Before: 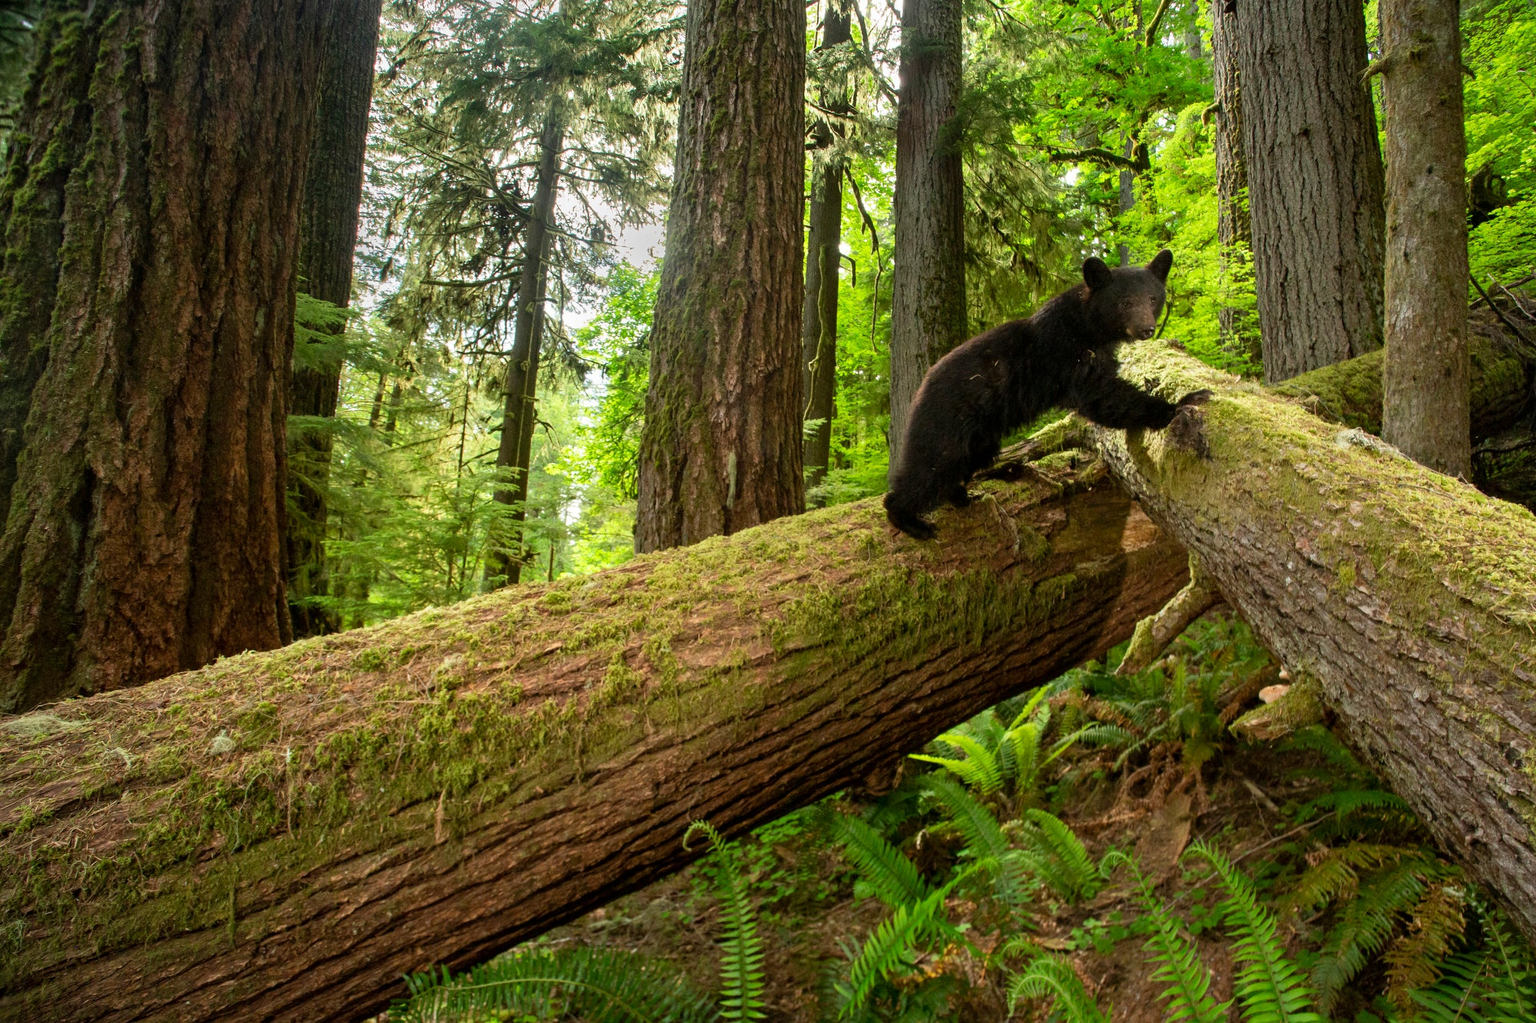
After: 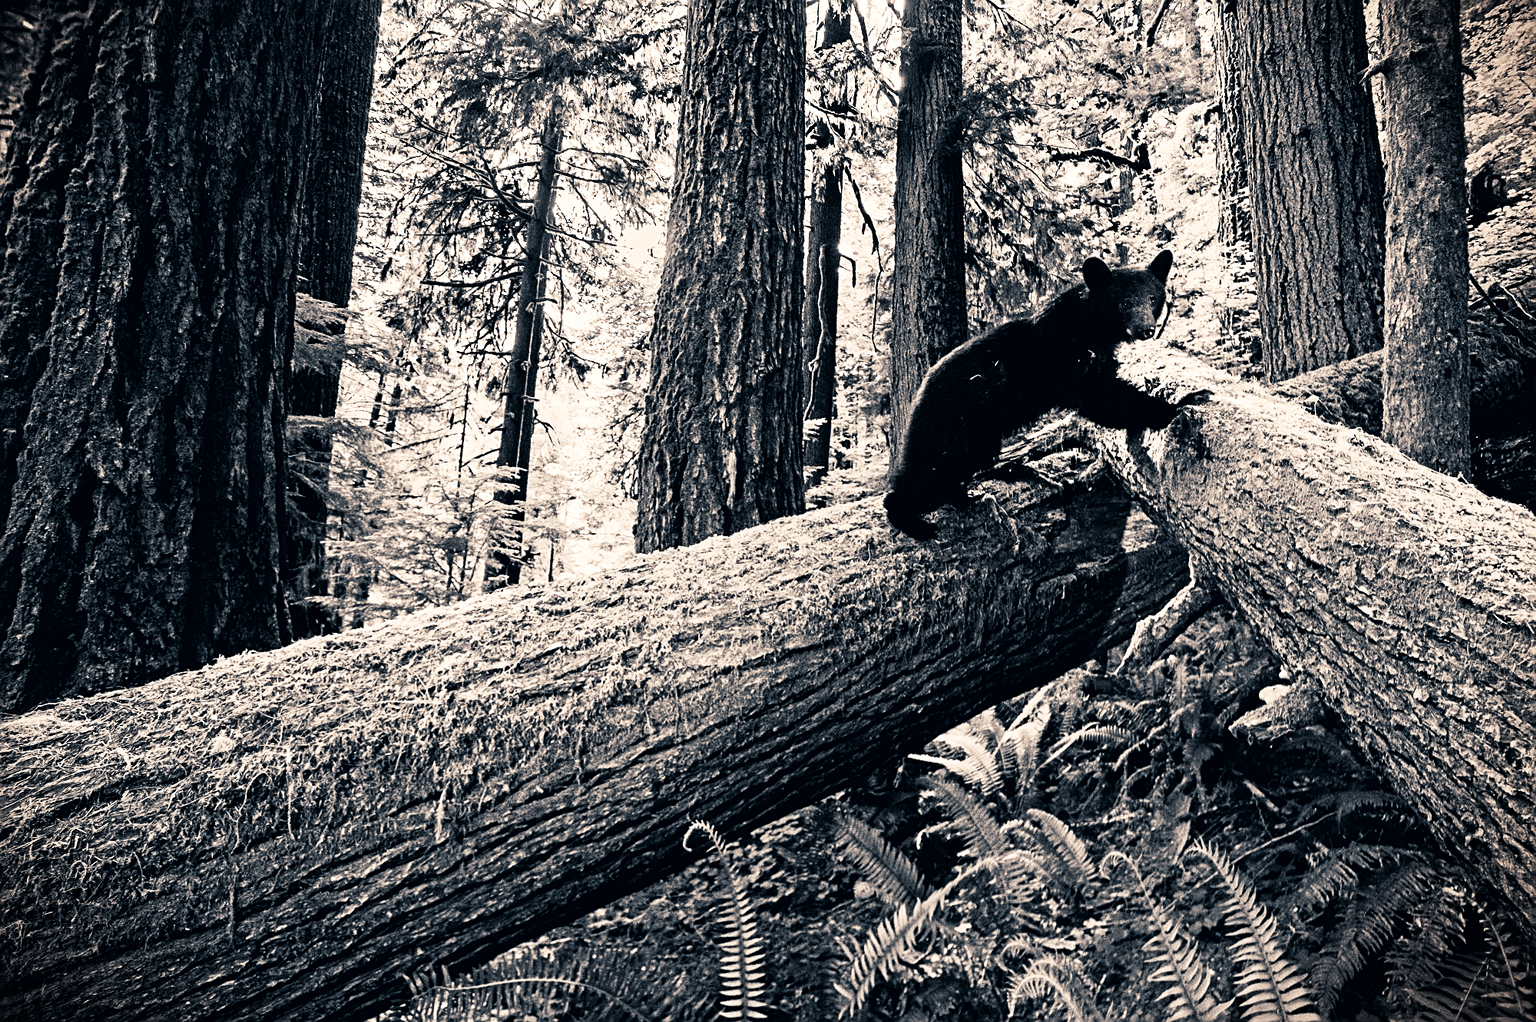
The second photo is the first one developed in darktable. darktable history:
sharpen: on, module defaults
split-toning: on, module defaults | blend: blend mode overlay, opacity 85%; mask: uniform (no mask)
monochrome: a 32, b 64, size 2.3
denoise (profiled): strength 1.536, central pixel weight 0, a [-1, 0, 0], mode non-local means, y [[0, 0, 0.5 ×5] ×4, [0.5 ×7], [0.5 ×7]], fix various bugs in algorithm false, upgrade profiled transform false, color mode RGB, compensate highlight preservation false | blend: blend mode color, opacity 100%; mask: uniform (no mask)
tone curve: curves: ch0 [(0, 0) (0.082, 0.02) (0.129, 0.078) (0.275, 0.301) (0.67, 0.809) (1, 1)], color space Lab, linked channels
vignetting: fall-off start 97.23%, saturation -0.024, center (-0.033, -0.042), width/height ratio 1.179, unbound false
contrast equalizer: y [[0.5, 0.501, 0.525, 0.597, 0.58, 0.514], [0.5 ×6], [0.5 ×6], [0 ×6], [0 ×6]]
color correction: highlights a* 10.32, highlights b* 14.66, shadows a* -9.59, shadows b* -15.02
velvia: on, module defaults
